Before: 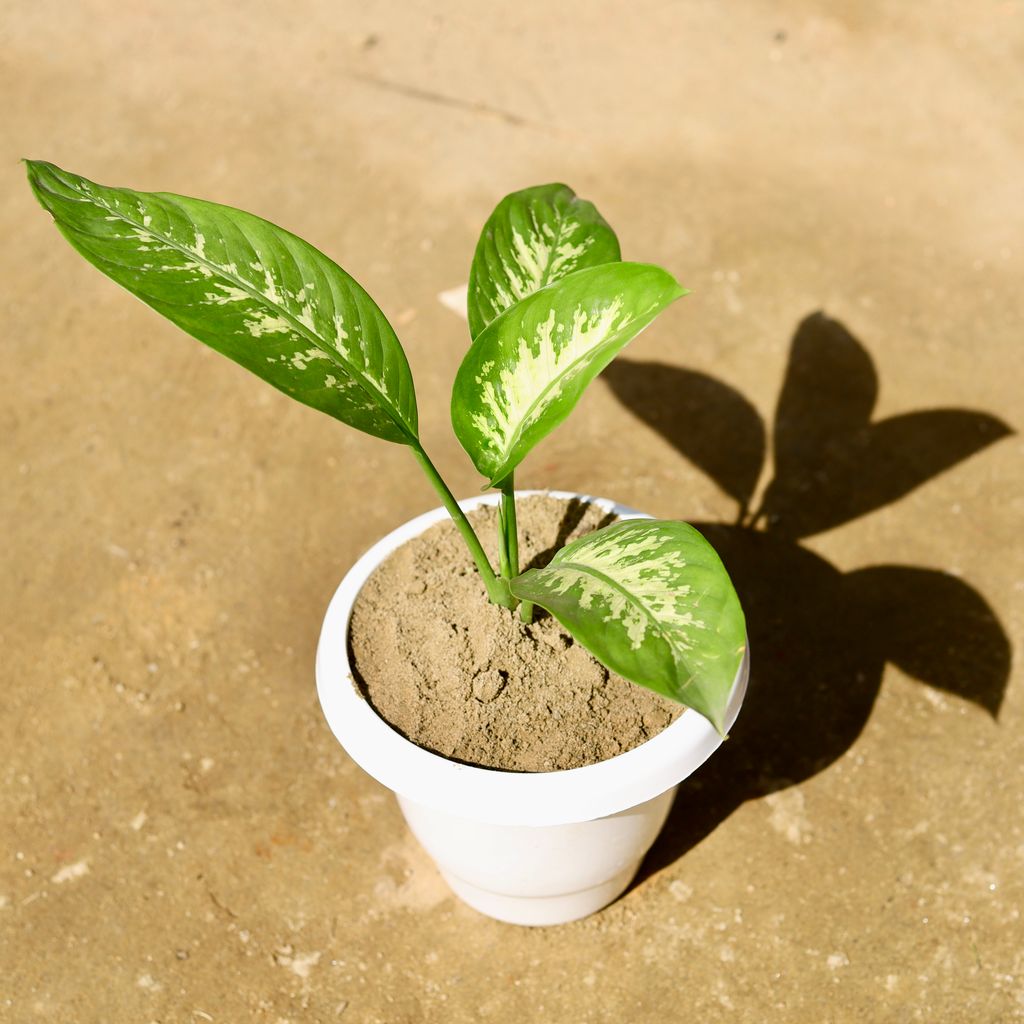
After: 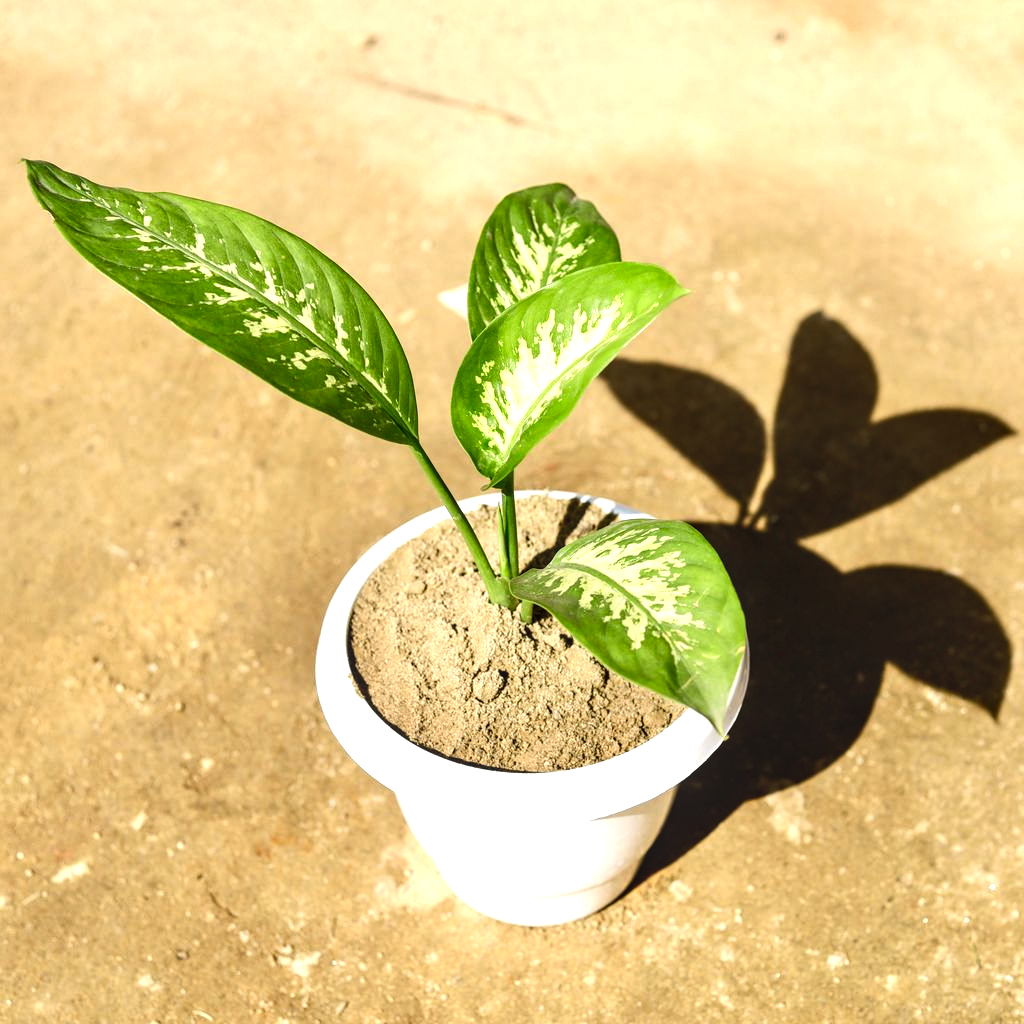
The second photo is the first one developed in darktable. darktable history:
tone equalizer: -8 EV -0.762 EV, -7 EV -0.725 EV, -6 EV -0.577 EV, -5 EV -0.369 EV, -3 EV 0.405 EV, -2 EV 0.6 EV, -1 EV 0.684 EV, +0 EV 0.727 EV, edges refinement/feathering 500, mask exposure compensation -1.57 EV, preserve details no
local contrast: on, module defaults
